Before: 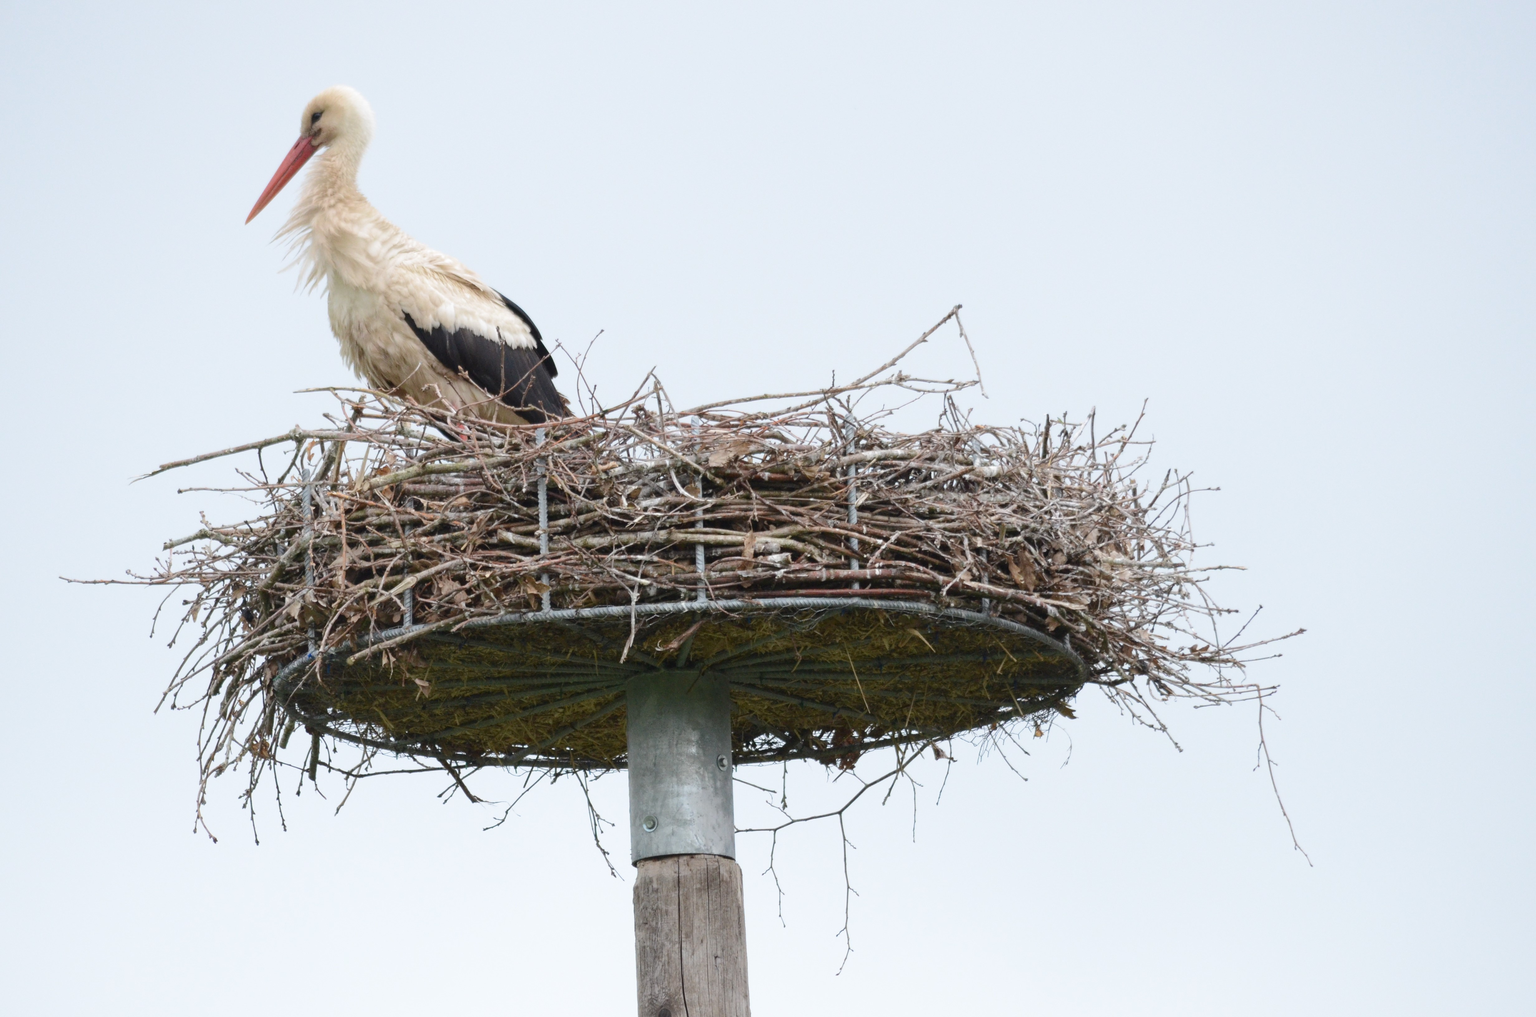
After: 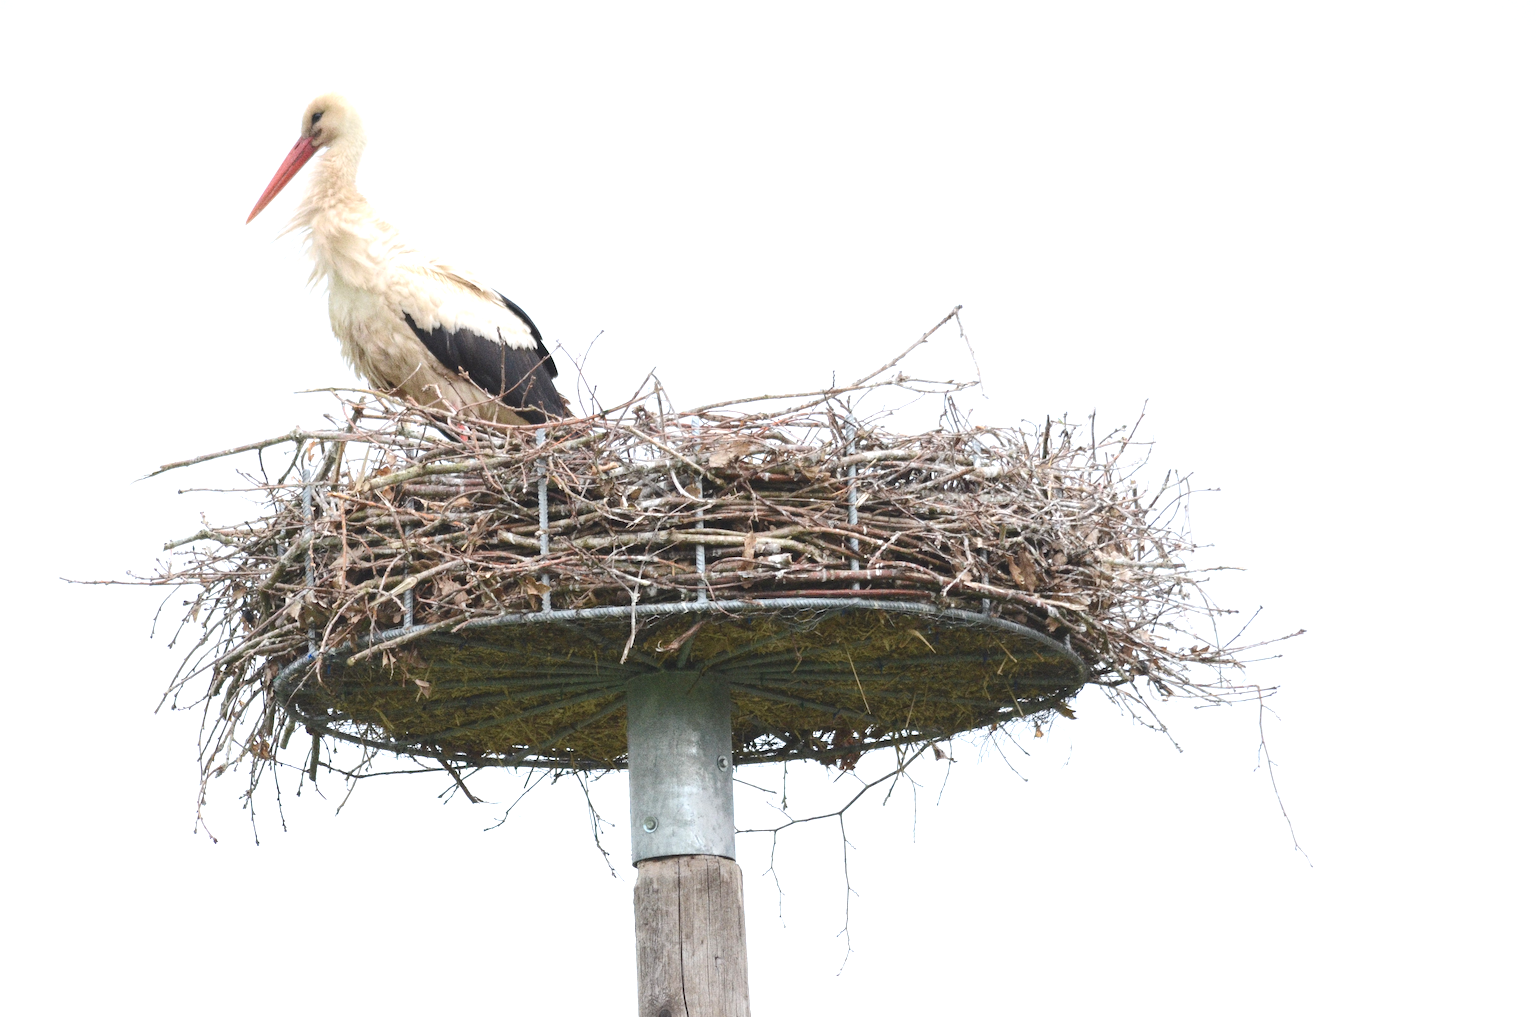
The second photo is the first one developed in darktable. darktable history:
exposure: black level correction -0.005, exposure 0.622 EV, compensate highlight preservation false
grain: coarseness 0.09 ISO, strength 40%
